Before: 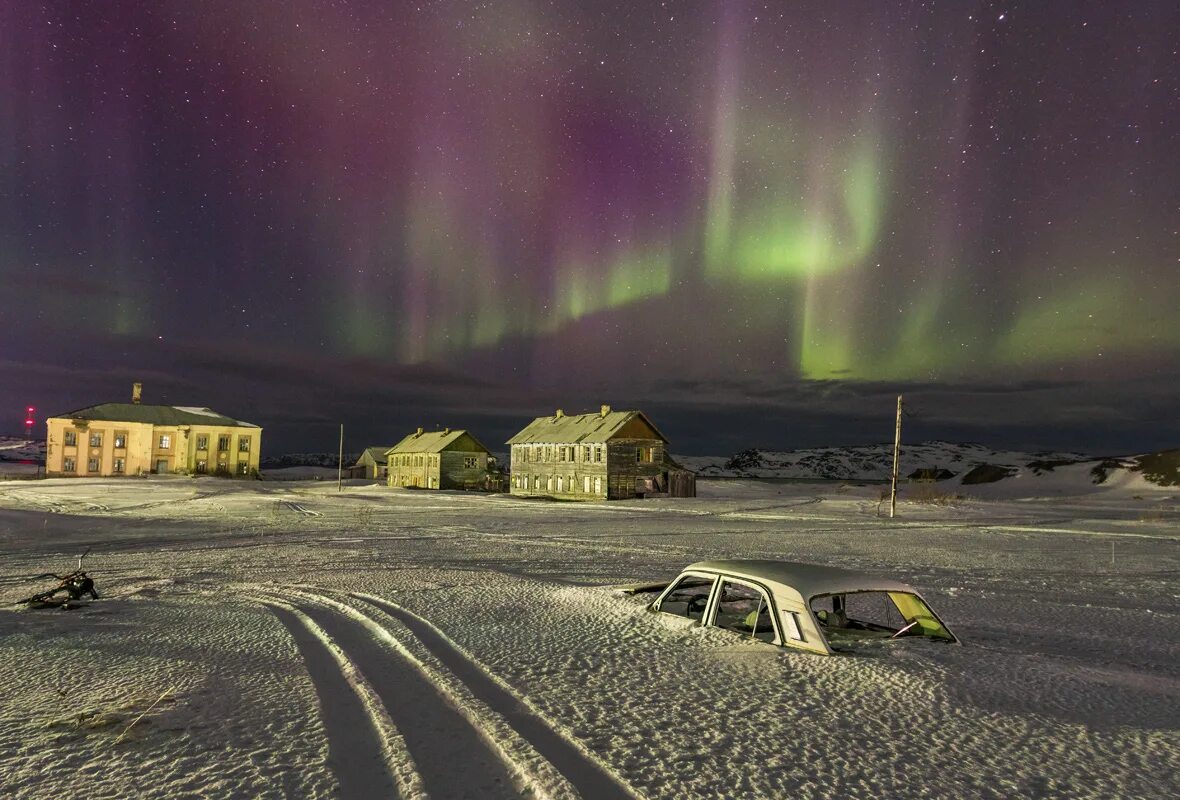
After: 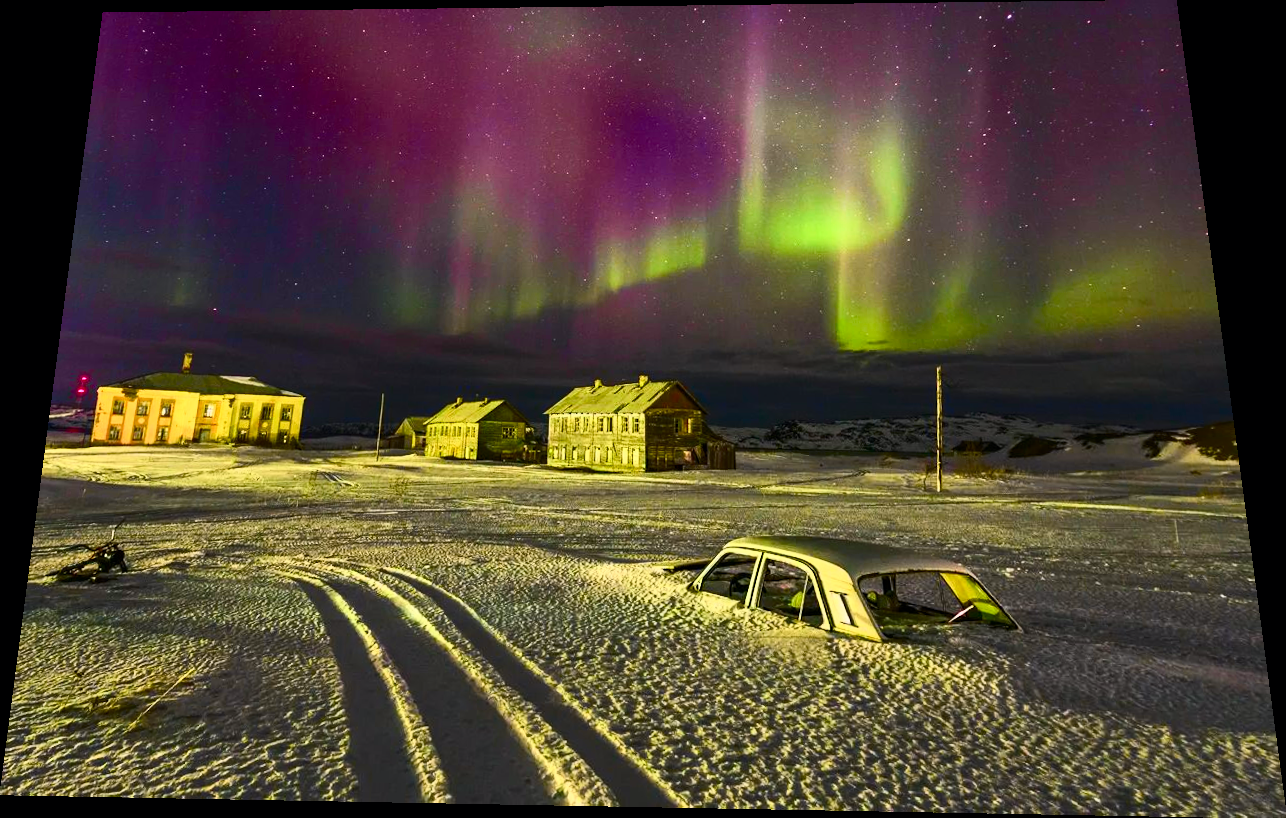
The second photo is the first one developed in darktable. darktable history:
tone curve: curves: ch0 [(0, 0) (0.187, 0.12) (0.384, 0.363) (0.577, 0.681) (0.735, 0.881) (0.864, 0.959) (1, 0.987)]; ch1 [(0, 0) (0.402, 0.36) (0.476, 0.466) (0.501, 0.501) (0.518, 0.514) (0.564, 0.614) (0.614, 0.664) (0.741, 0.829) (1, 1)]; ch2 [(0, 0) (0.429, 0.387) (0.483, 0.481) (0.503, 0.501) (0.522, 0.531) (0.564, 0.605) (0.615, 0.697) (0.702, 0.774) (1, 0.895)], color space Lab, independent channels
rotate and perspective: rotation 0.128°, lens shift (vertical) -0.181, lens shift (horizontal) -0.044, shear 0.001, automatic cropping off
color balance rgb: perceptual saturation grading › global saturation 25%, global vibrance 20%
